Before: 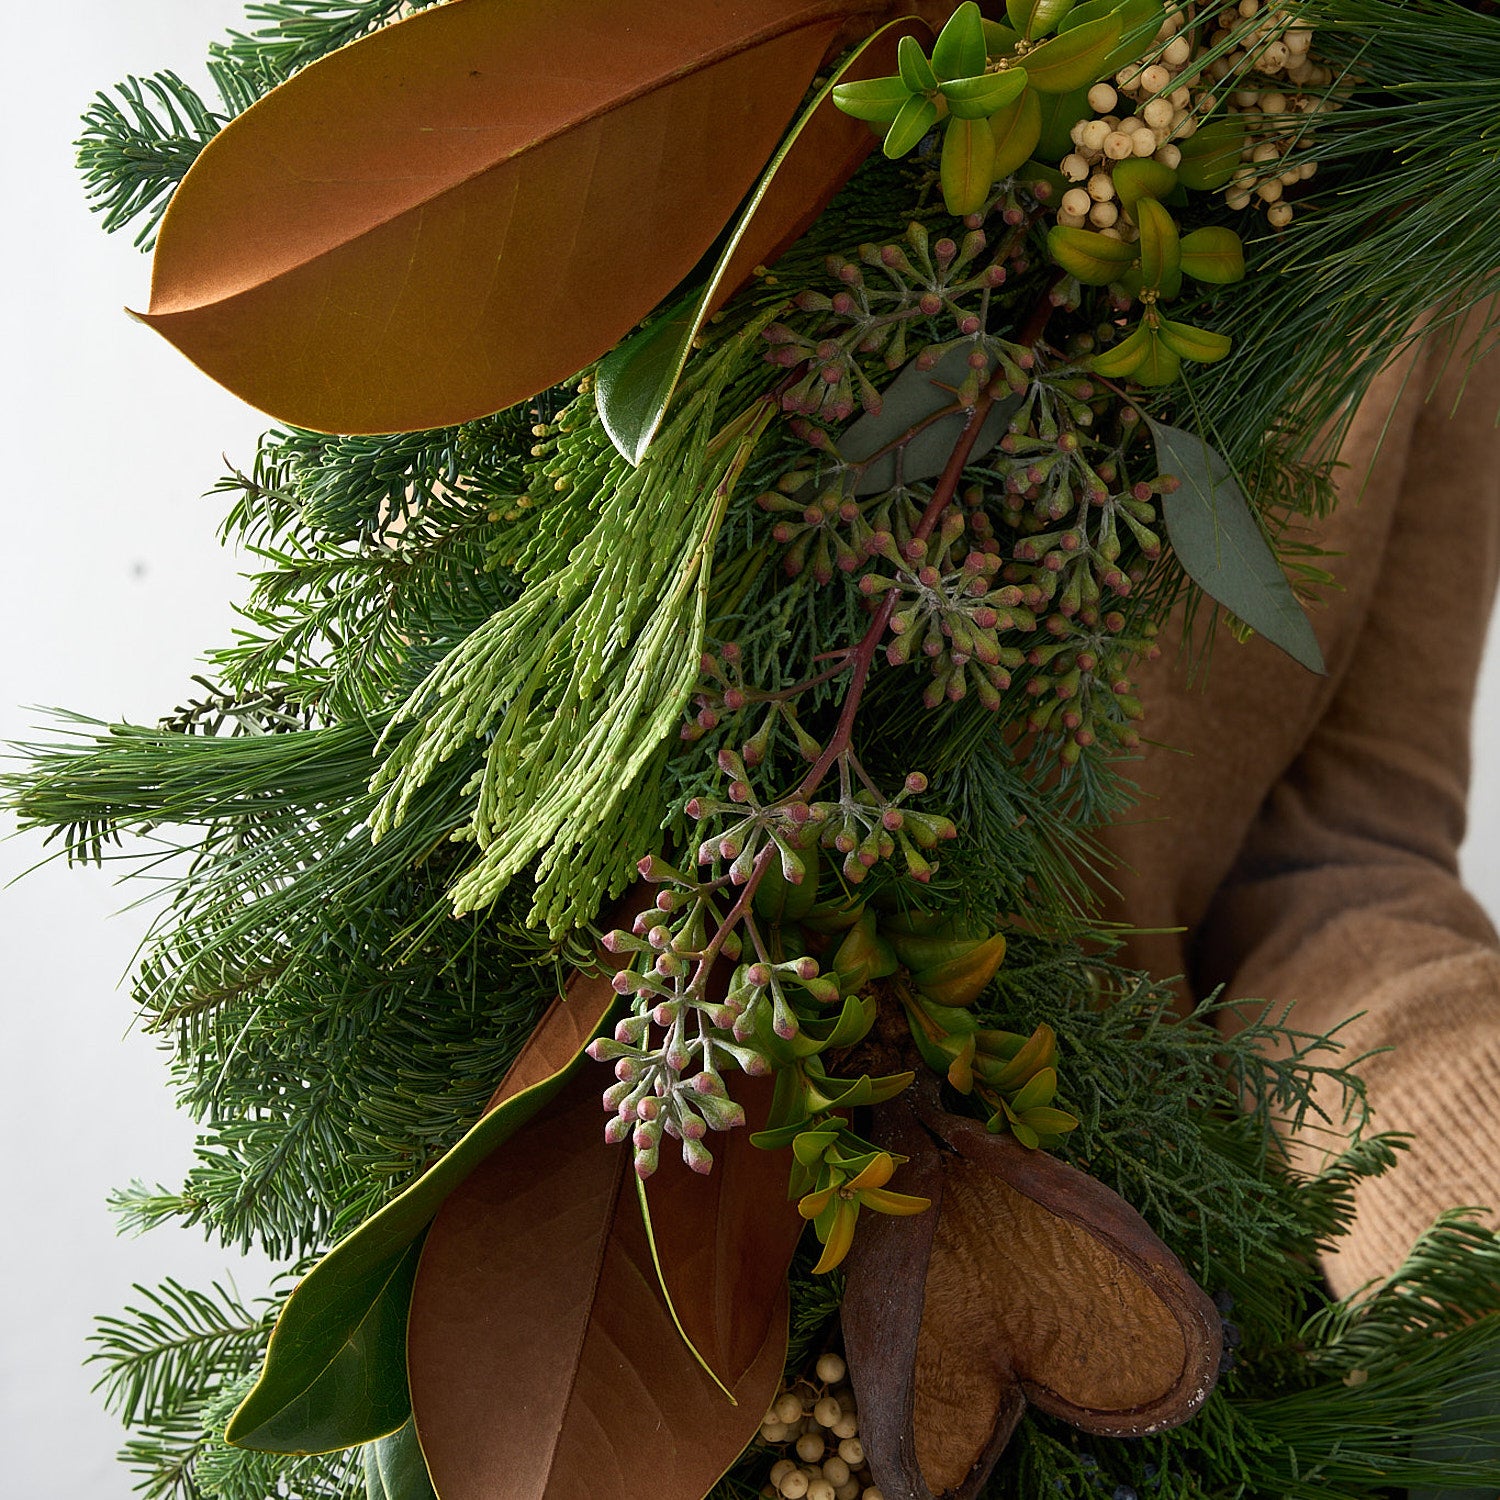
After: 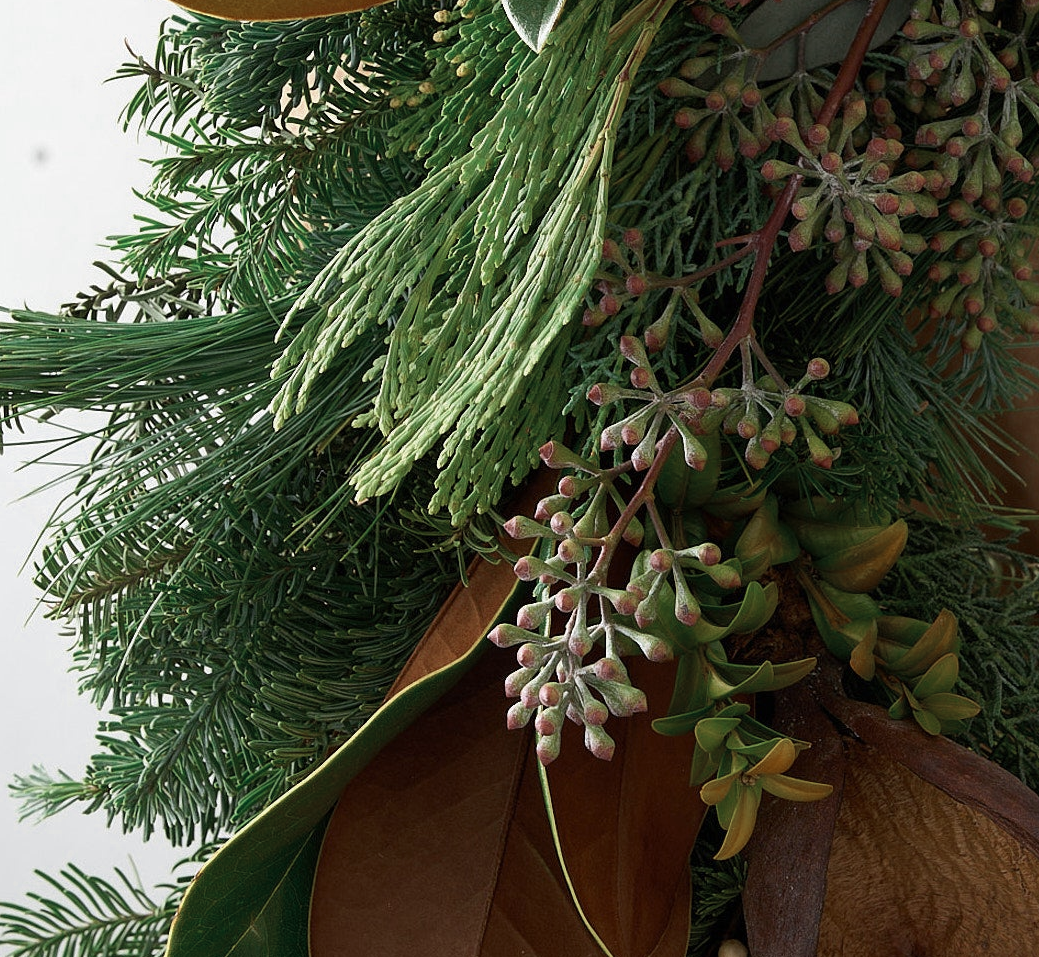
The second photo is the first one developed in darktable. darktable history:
color zones: curves: ch0 [(0, 0.5) (0.125, 0.4) (0.25, 0.5) (0.375, 0.4) (0.5, 0.4) (0.625, 0.35) (0.75, 0.35) (0.875, 0.5)]; ch1 [(0, 0.35) (0.125, 0.45) (0.25, 0.35) (0.375, 0.35) (0.5, 0.35) (0.625, 0.35) (0.75, 0.45) (0.875, 0.35)]; ch2 [(0, 0.6) (0.125, 0.5) (0.25, 0.5) (0.375, 0.6) (0.5, 0.6) (0.625, 0.5) (0.75, 0.5) (0.875, 0.5)]
crop: left 6.557%, top 27.653%, right 24.151%, bottom 8.507%
